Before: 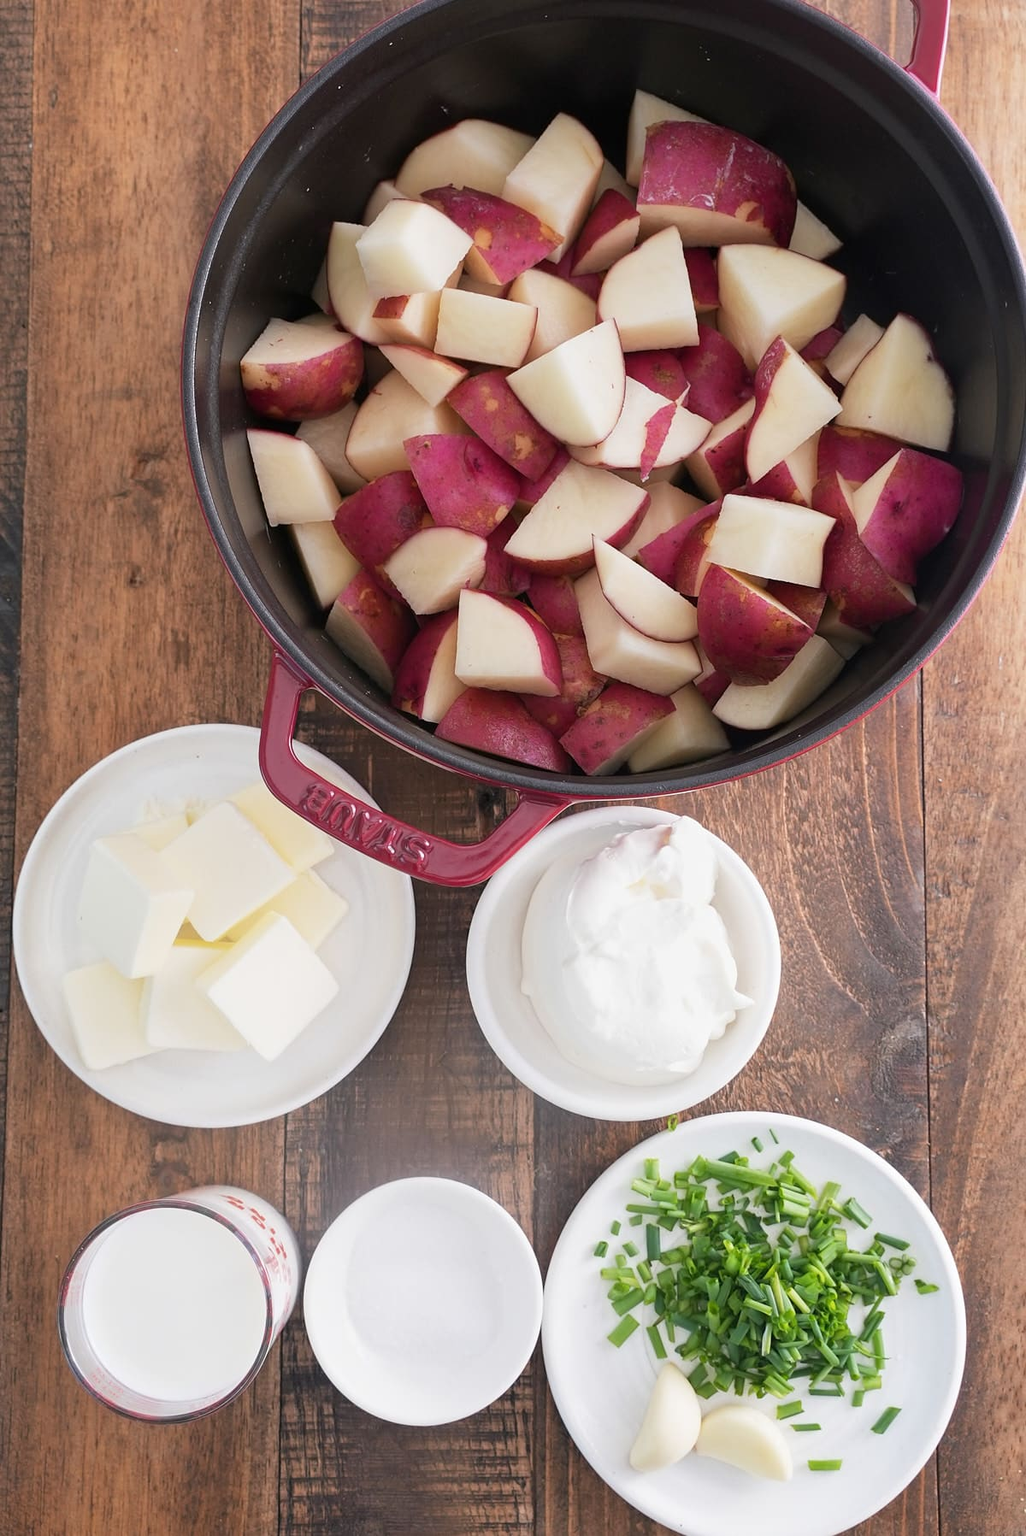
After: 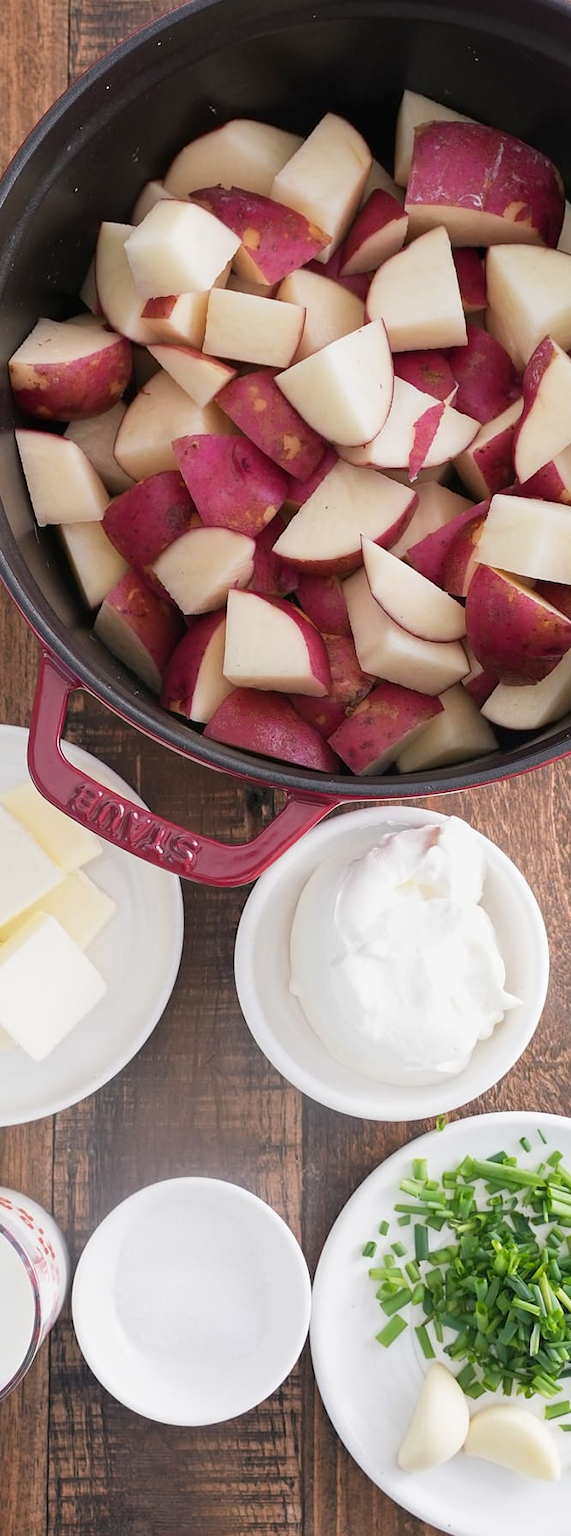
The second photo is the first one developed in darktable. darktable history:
crop and rotate: left 22.66%, right 21.564%
